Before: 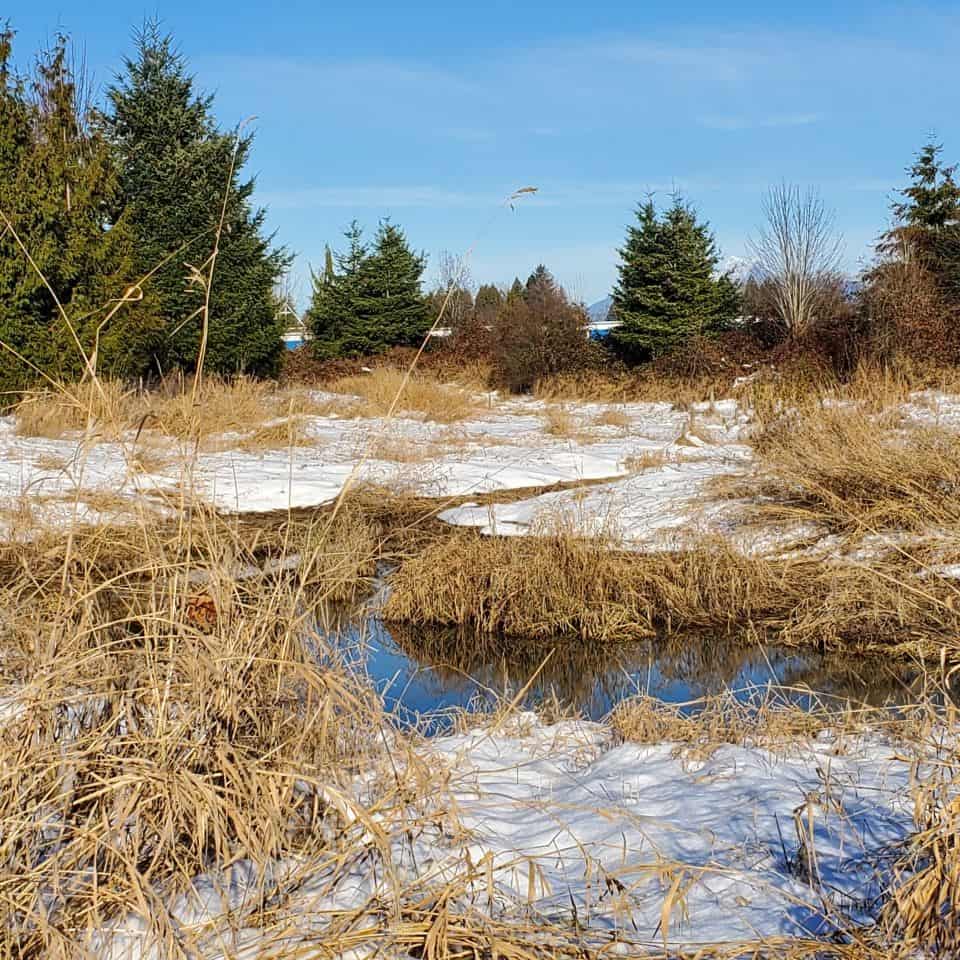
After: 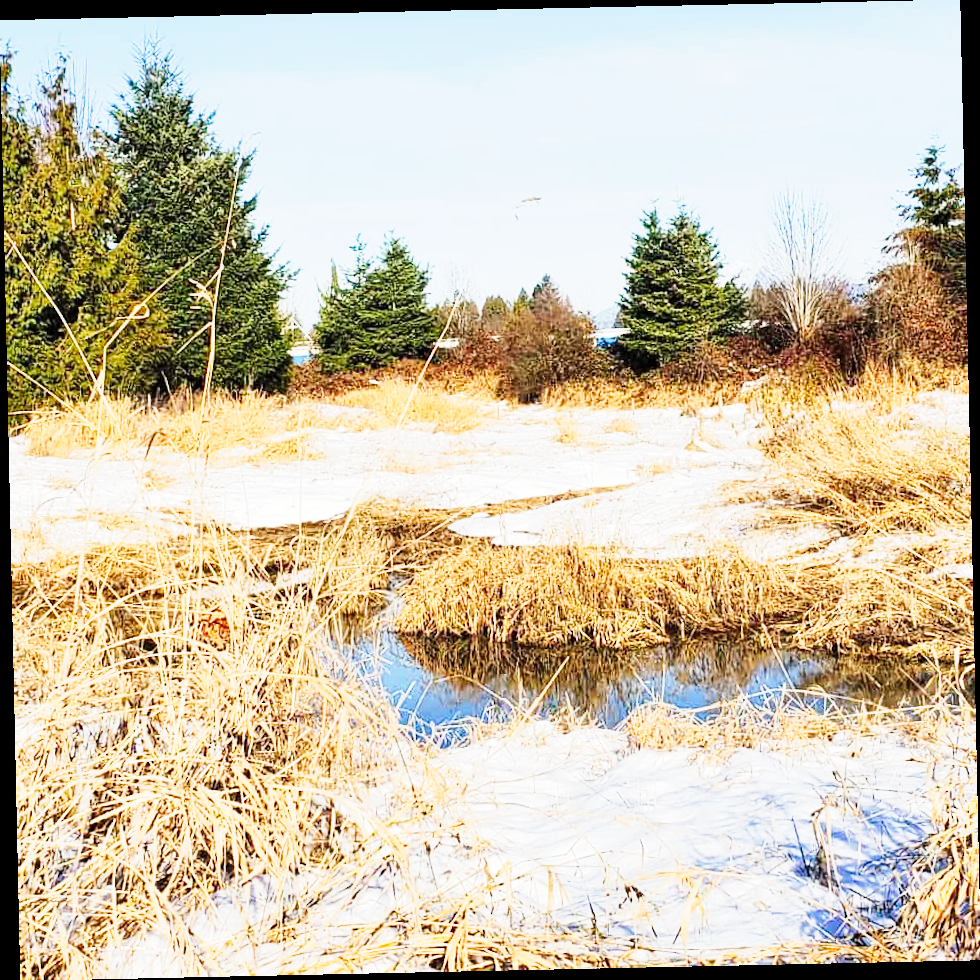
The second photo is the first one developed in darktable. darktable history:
tone curve: curves: ch0 [(0, 0) (0.003, 0.004) (0.011, 0.016) (0.025, 0.035) (0.044, 0.062) (0.069, 0.097) (0.1, 0.143) (0.136, 0.205) (0.177, 0.276) (0.224, 0.36) (0.277, 0.461) (0.335, 0.584) (0.399, 0.686) (0.468, 0.783) (0.543, 0.868) (0.623, 0.927) (0.709, 0.96) (0.801, 0.974) (0.898, 0.986) (1, 1)], preserve colors none
rotate and perspective: rotation -1.24°, automatic cropping off
